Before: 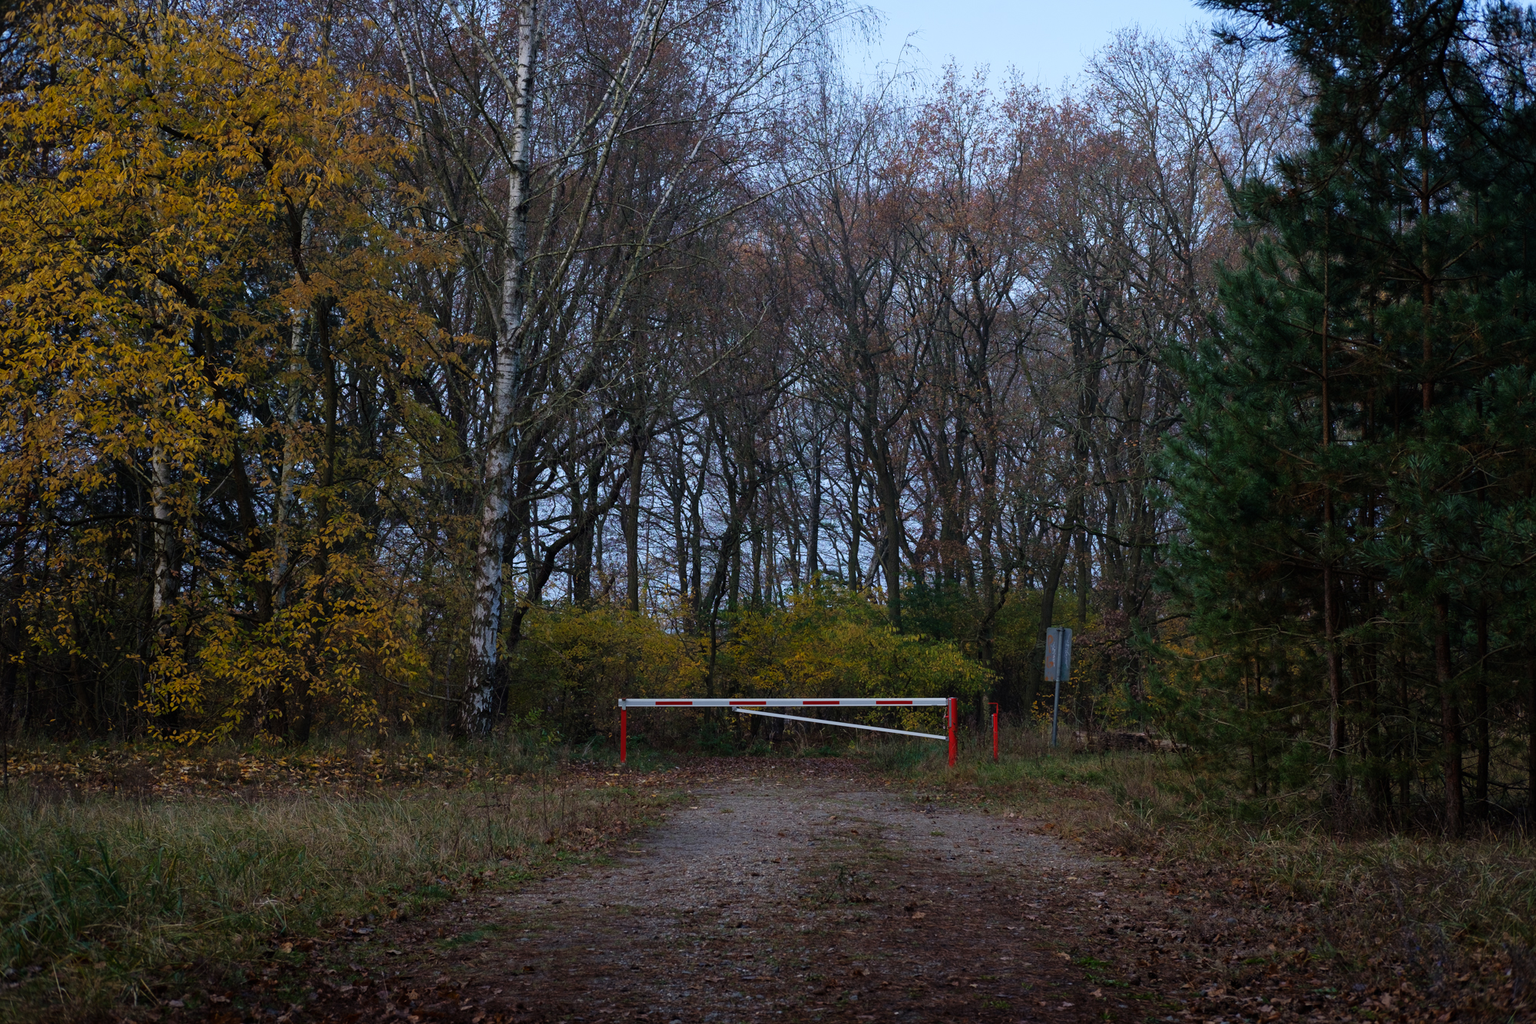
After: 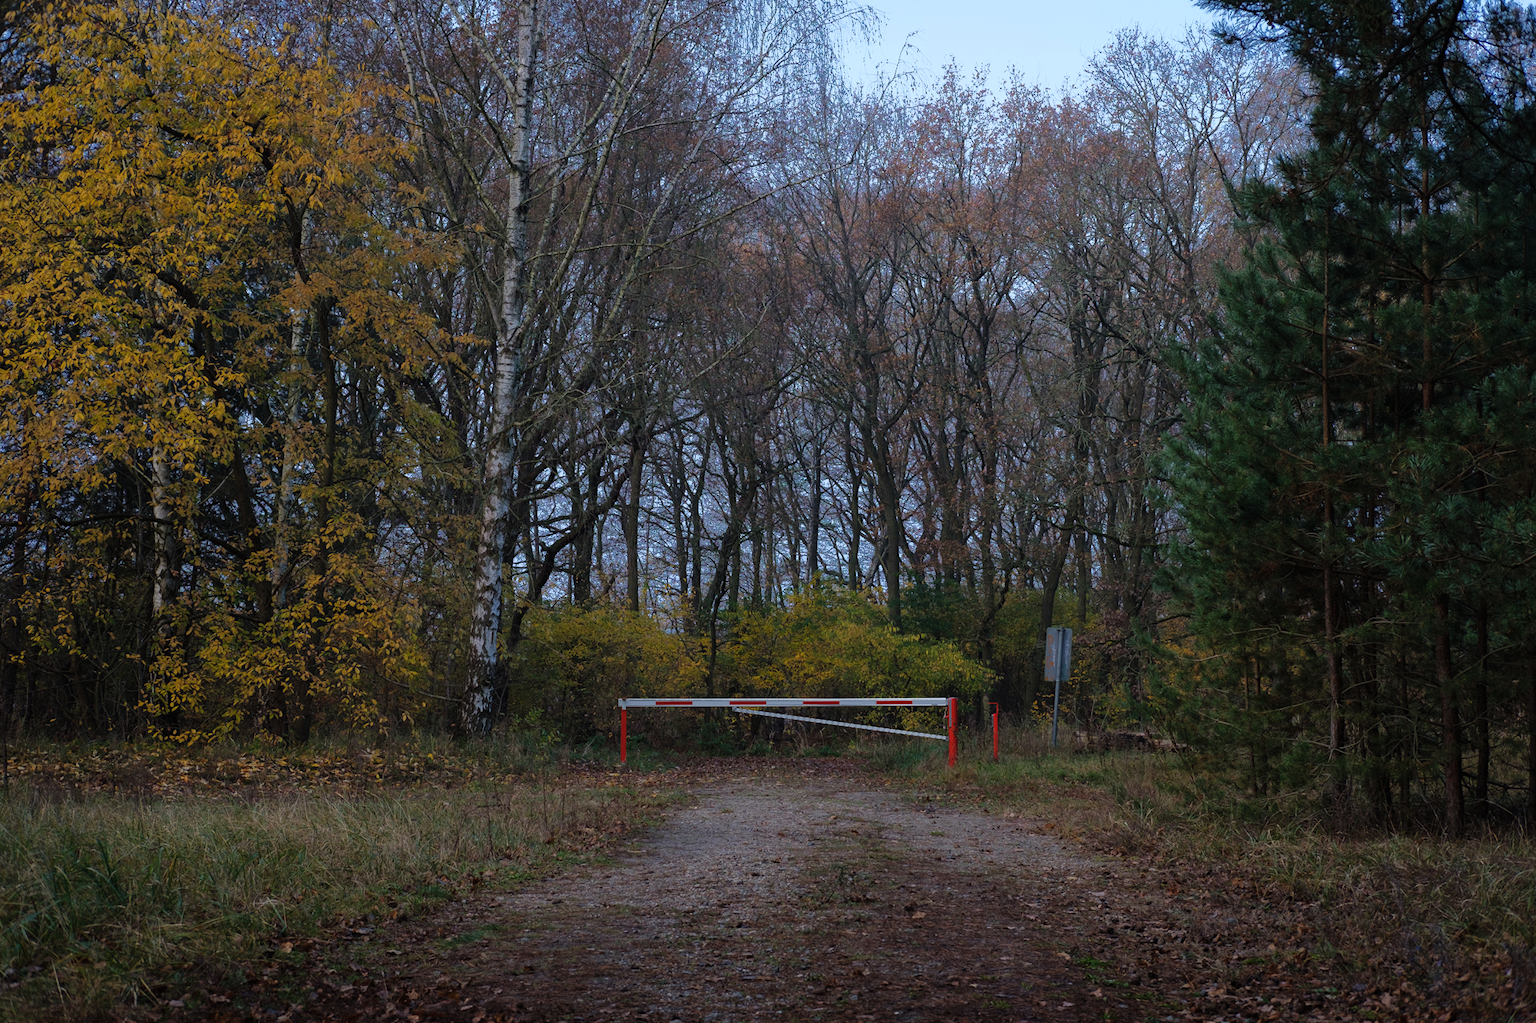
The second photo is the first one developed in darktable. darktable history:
contrast brightness saturation: contrast 0.05, brightness 0.06, saturation 0.01
fill light: exposure -0.73 EV, center 0.69, width 2.2
